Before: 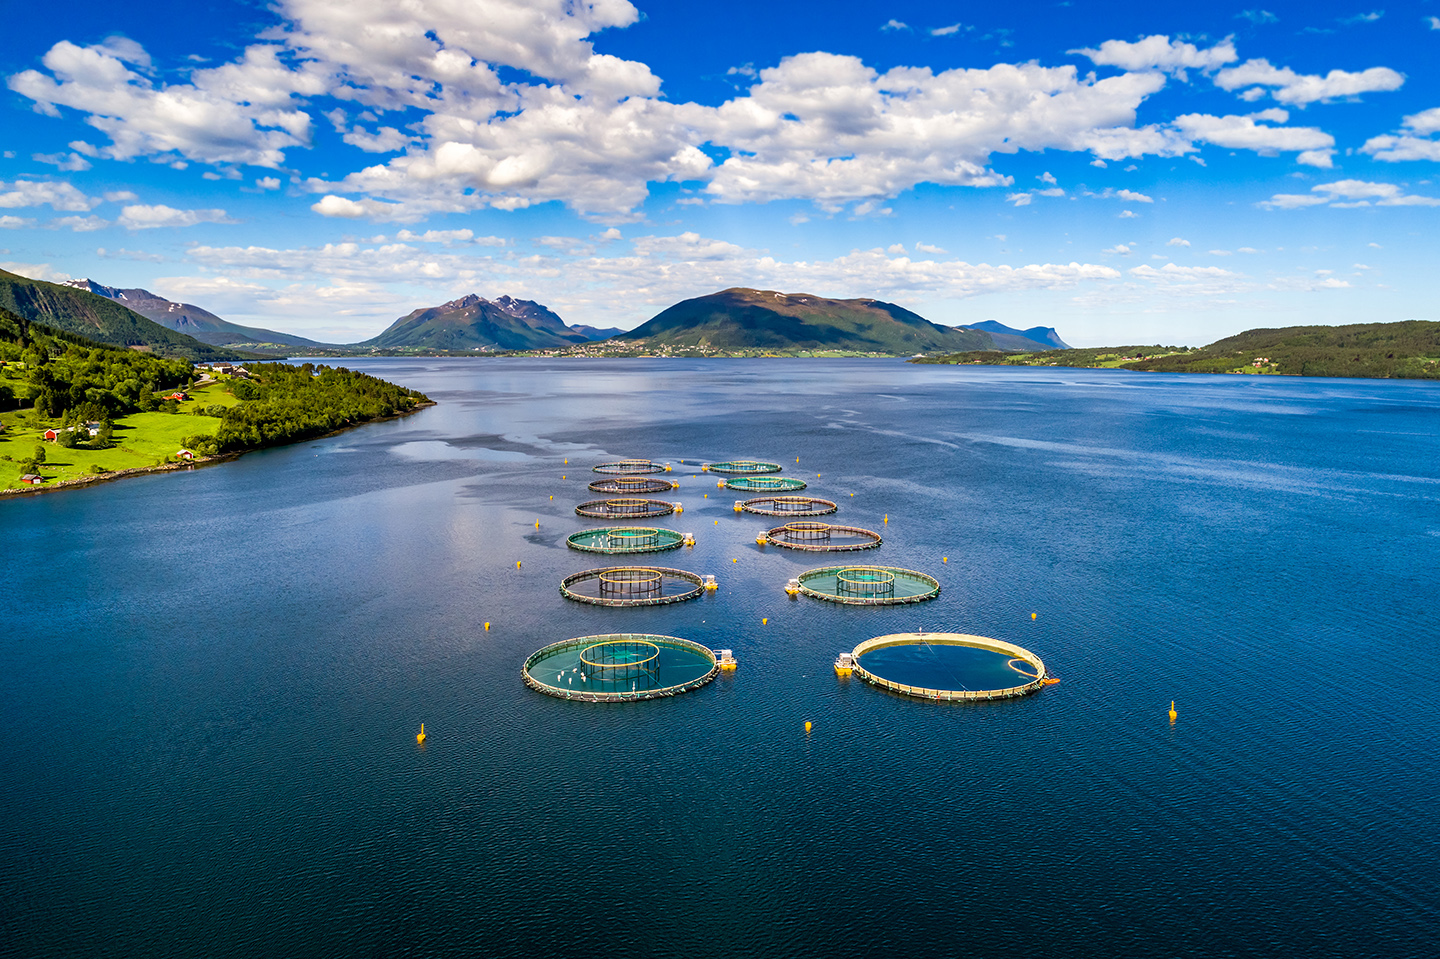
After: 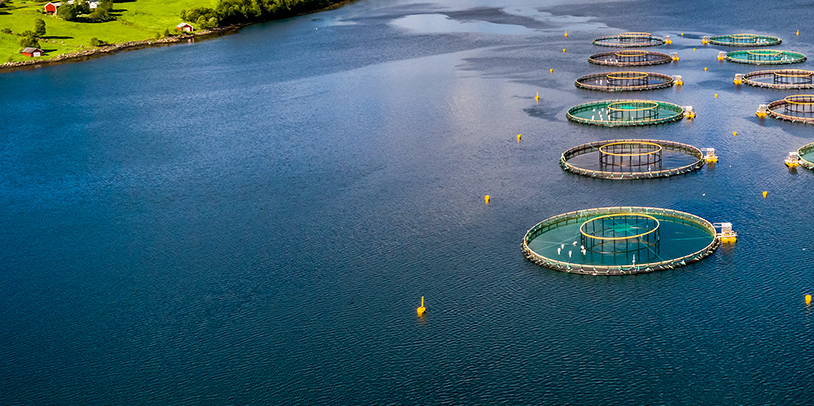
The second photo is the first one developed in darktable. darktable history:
crop: top 44.603%, right 43.462%, bottom 13.024%
